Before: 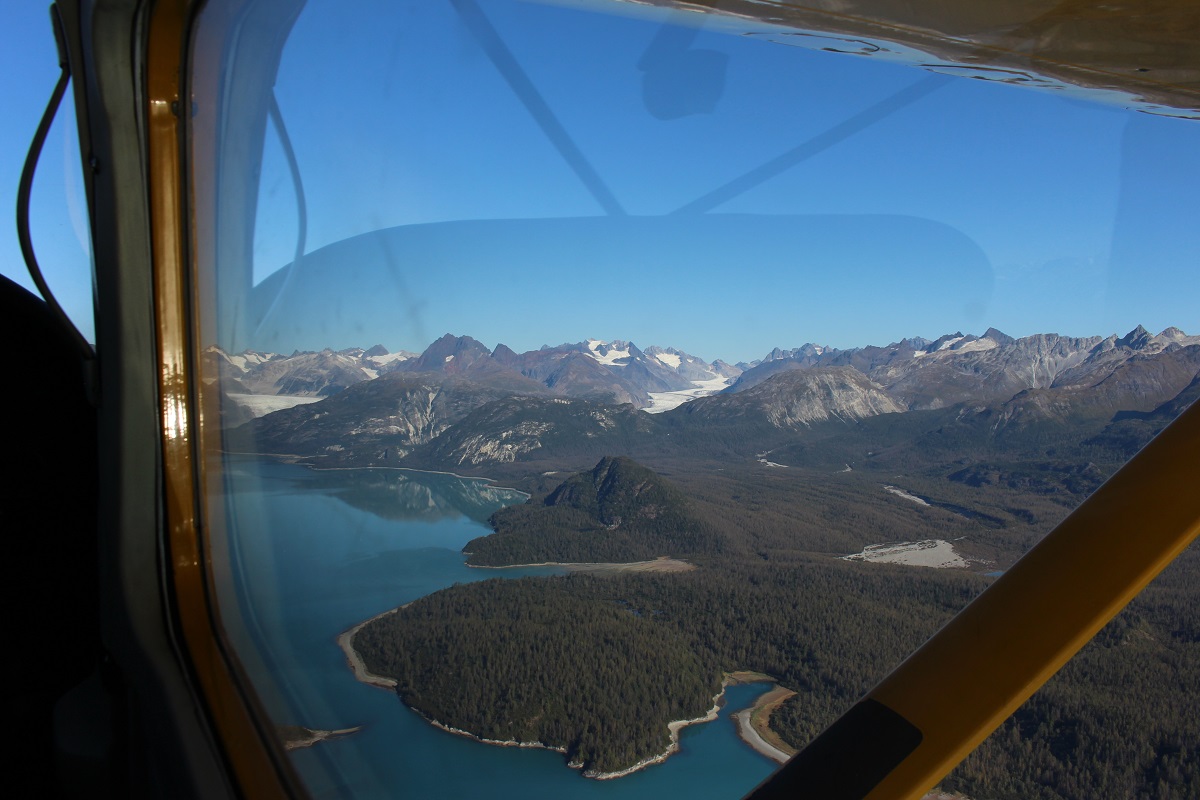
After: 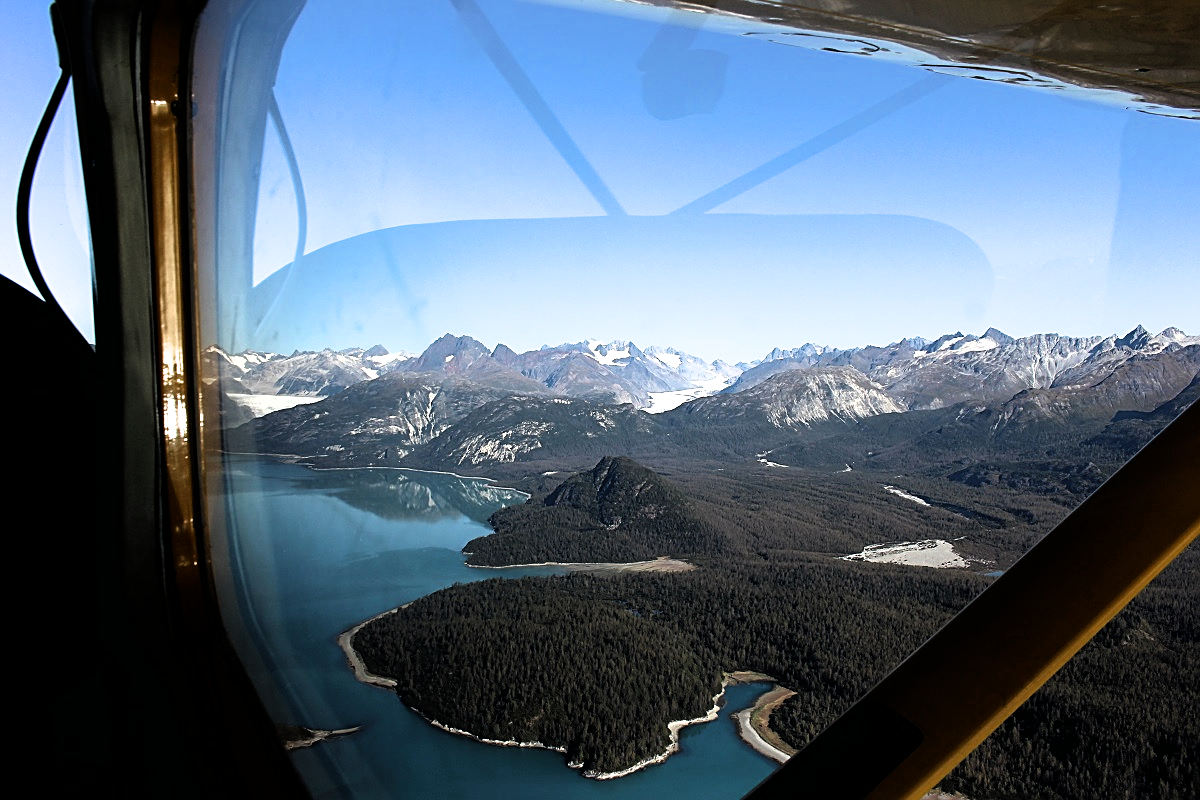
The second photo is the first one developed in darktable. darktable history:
exposure: exposure -0.054 EV, compensate exposure bias true, compensate highlight preservation false
filmic rgb: black relative exposure -8.25 EV, white relative exposure 2.22 EV, hardness 7.1, latitude 85.64%, contrast 1.706, highlights saturation mix -3.62%, shadows ↔ highlights balance -2.47%, iterations of high-quality reconstruction 0
sharpen: amount 0.596
